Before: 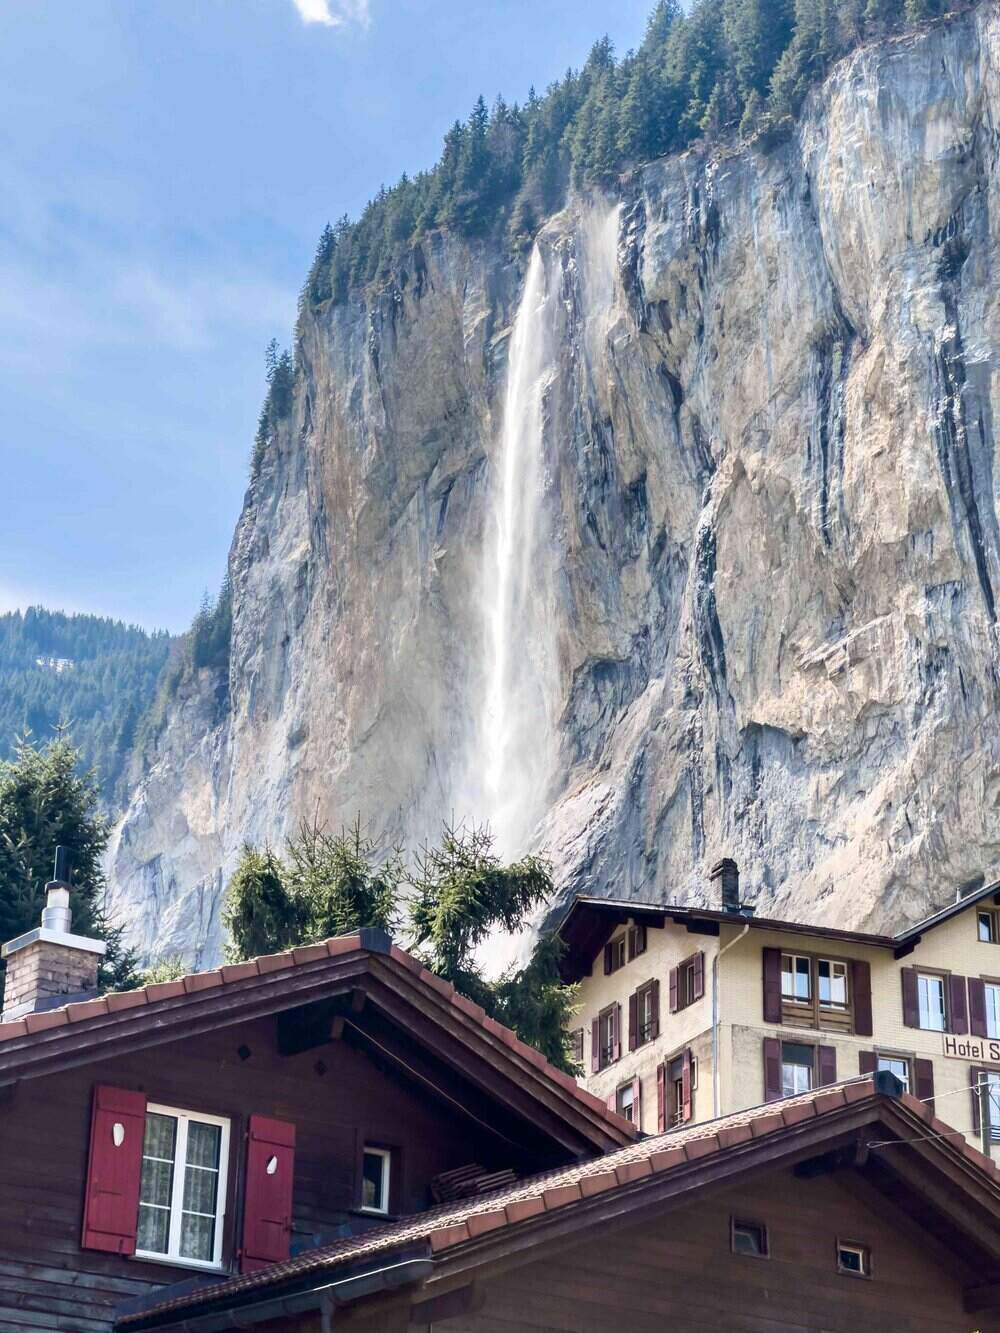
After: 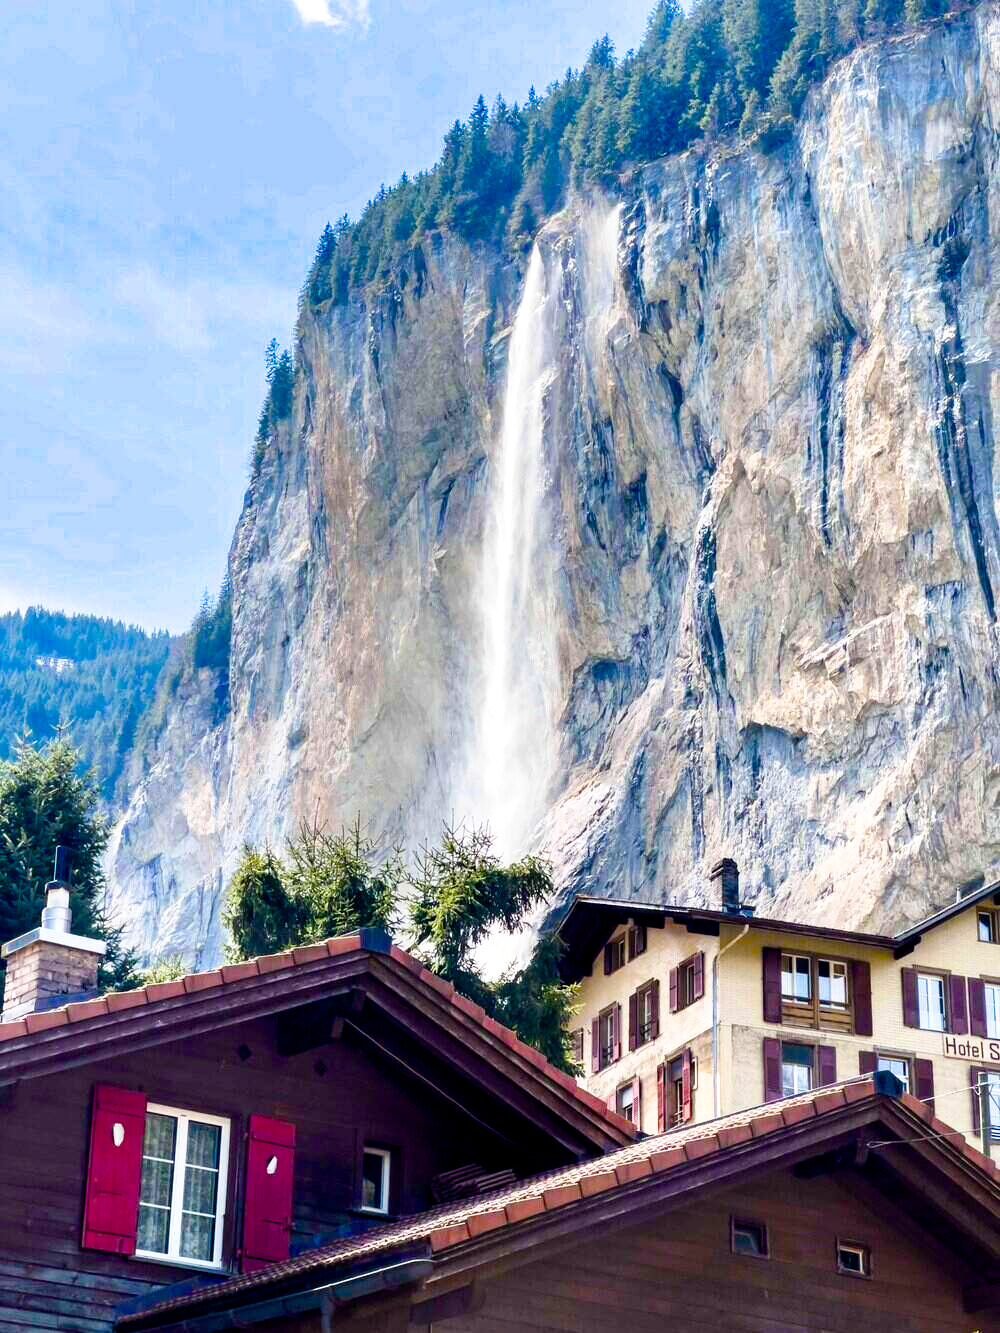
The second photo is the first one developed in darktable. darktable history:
levels: levels [0, 0.492, 0.984]
exposure: exposure 0.2 EV, compensate highlight preservation false
white balance: emerald 1
color balance rgb: perceptual saturation grading › global saturation 35%, perceptual saturation grading › highlights -25%, perceptual saturation grading › shadows 50%
filmic rgb: black relative exposure -12 EV, white relative exposure 2.8 EV, threshold 3 EV, target black luminance 0%, hardness 8.06, latitude 70.41%, contrast 1.14, highlights saturation mix 10%, shadows ↔ highlights balance -0.388%, color science v4 (2020), iterations of high-quality reconstruction 10, contrast in shadows soft, contrast in highlights soft, enable highlight reconstruction true
